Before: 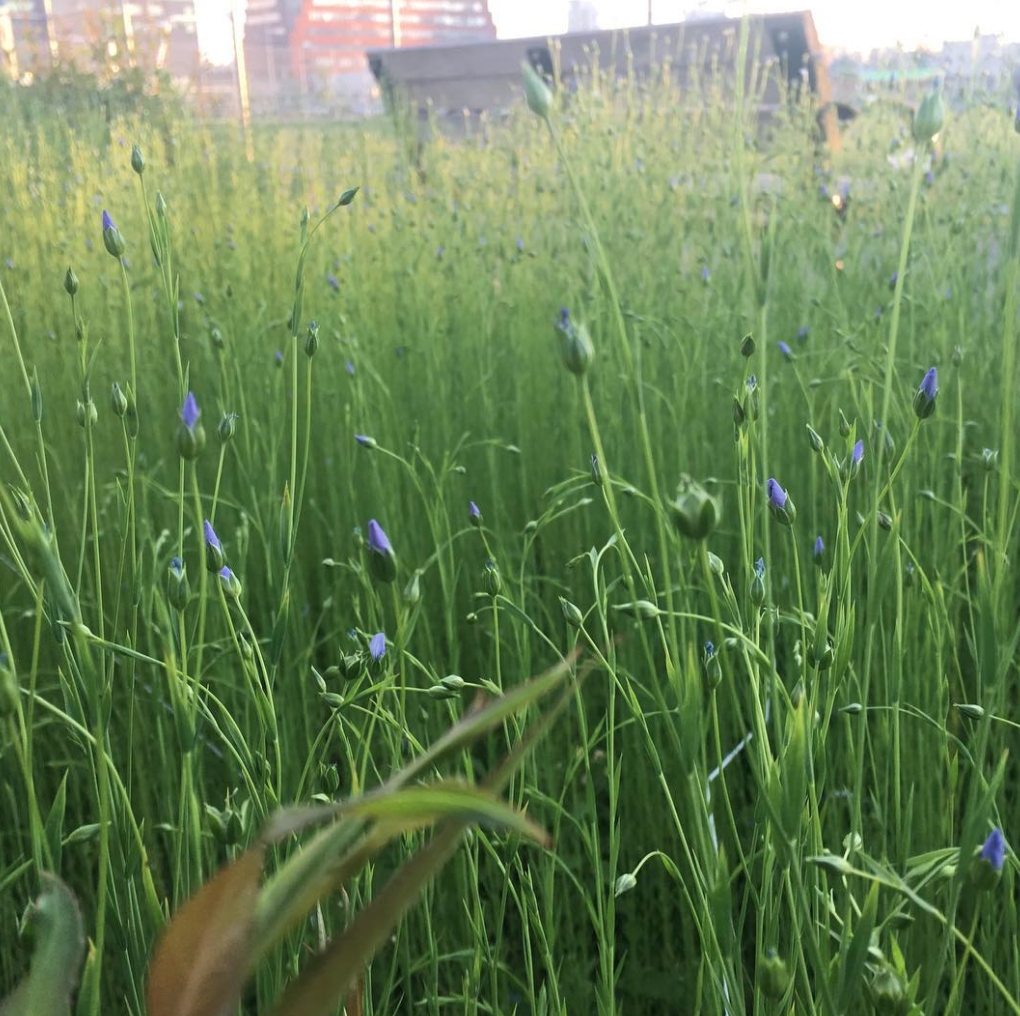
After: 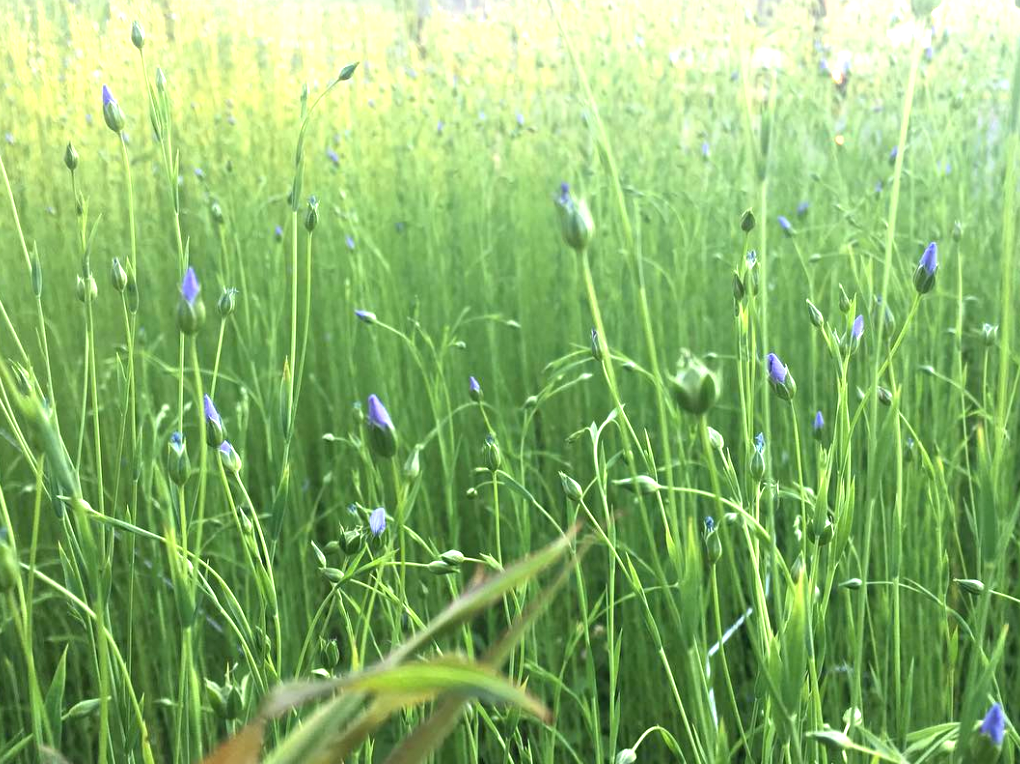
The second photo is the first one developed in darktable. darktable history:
crop and rotate: top 12.321%, bottom 12.413%
exposure: exposure 1.16 EV, compensate exposure bias true, compensate highlight preservation false
